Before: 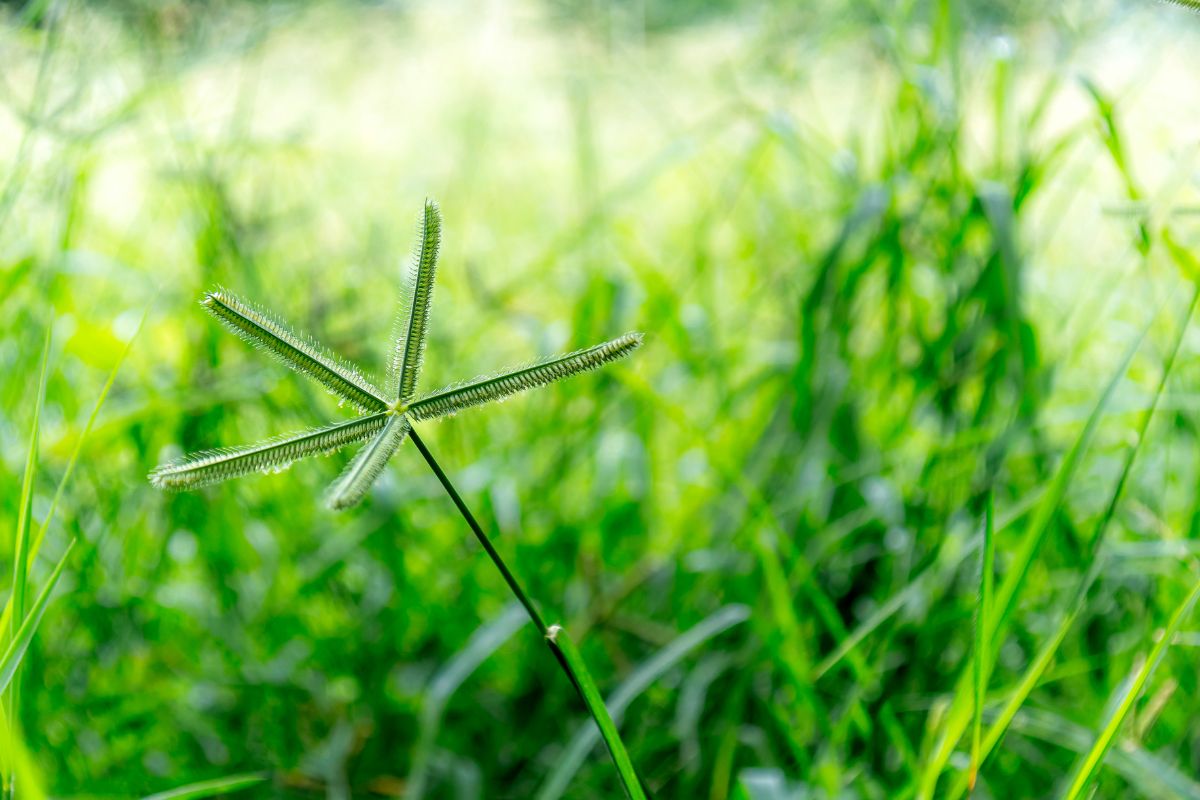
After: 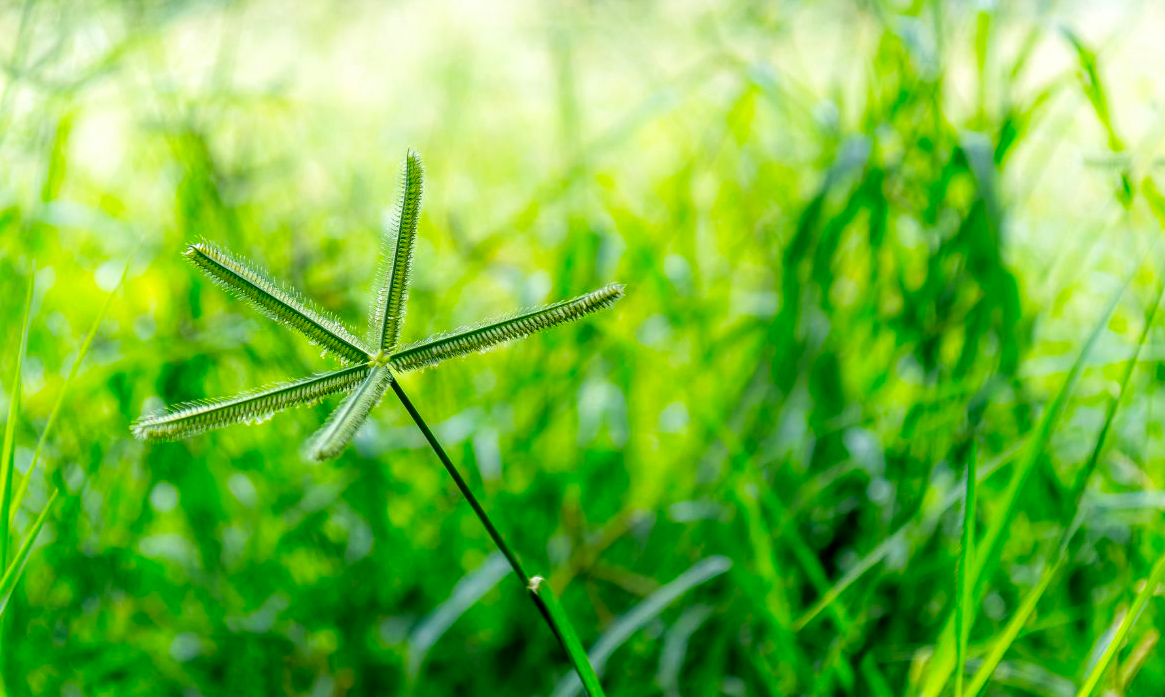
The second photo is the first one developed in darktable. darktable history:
color balance: output saturation 120%
crop: left 1.507%, top 6.147%, right 1.379%, bottom 6.637%
